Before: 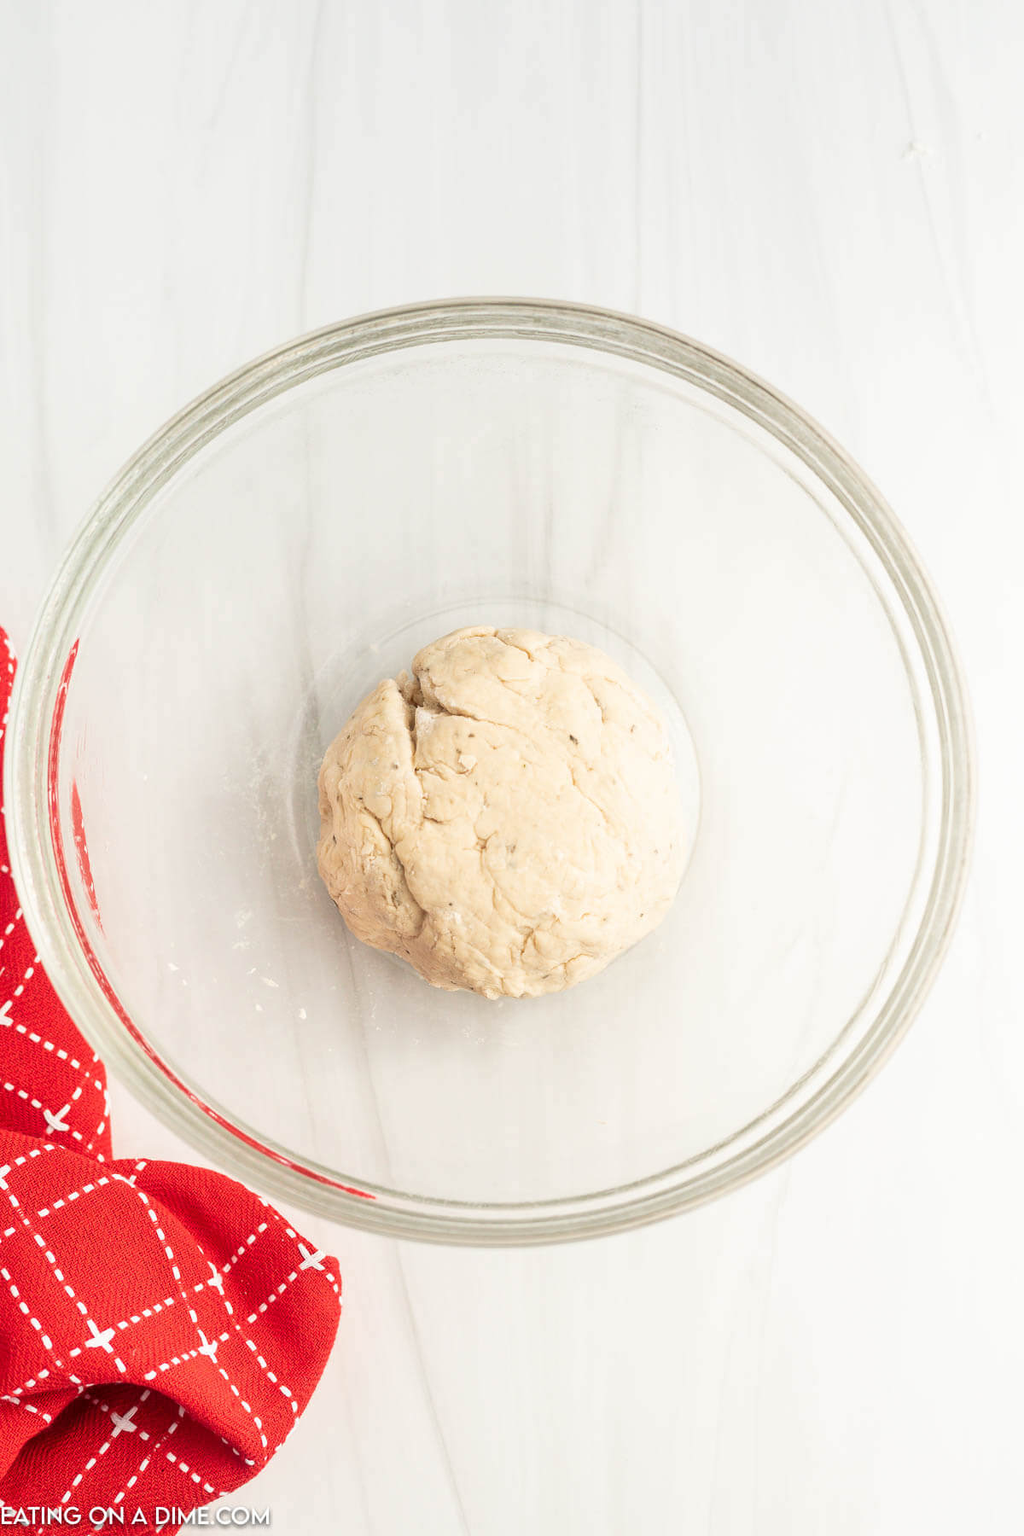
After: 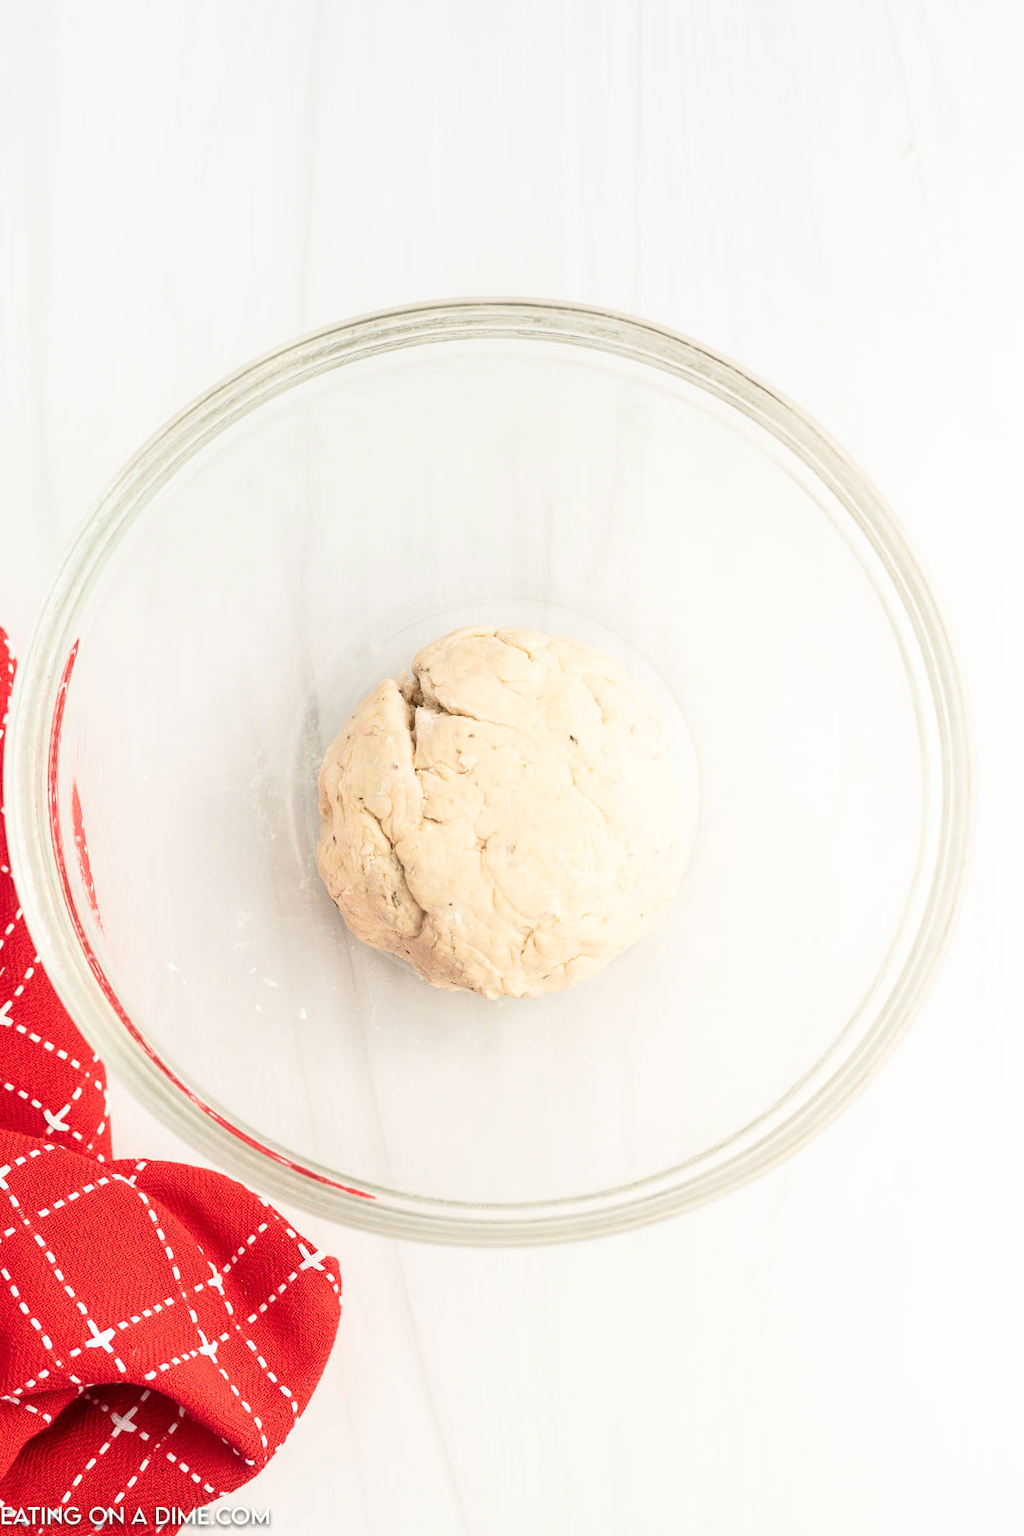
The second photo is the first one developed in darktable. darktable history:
shadows and highlights: shadows -0.09, highlights 41.67
